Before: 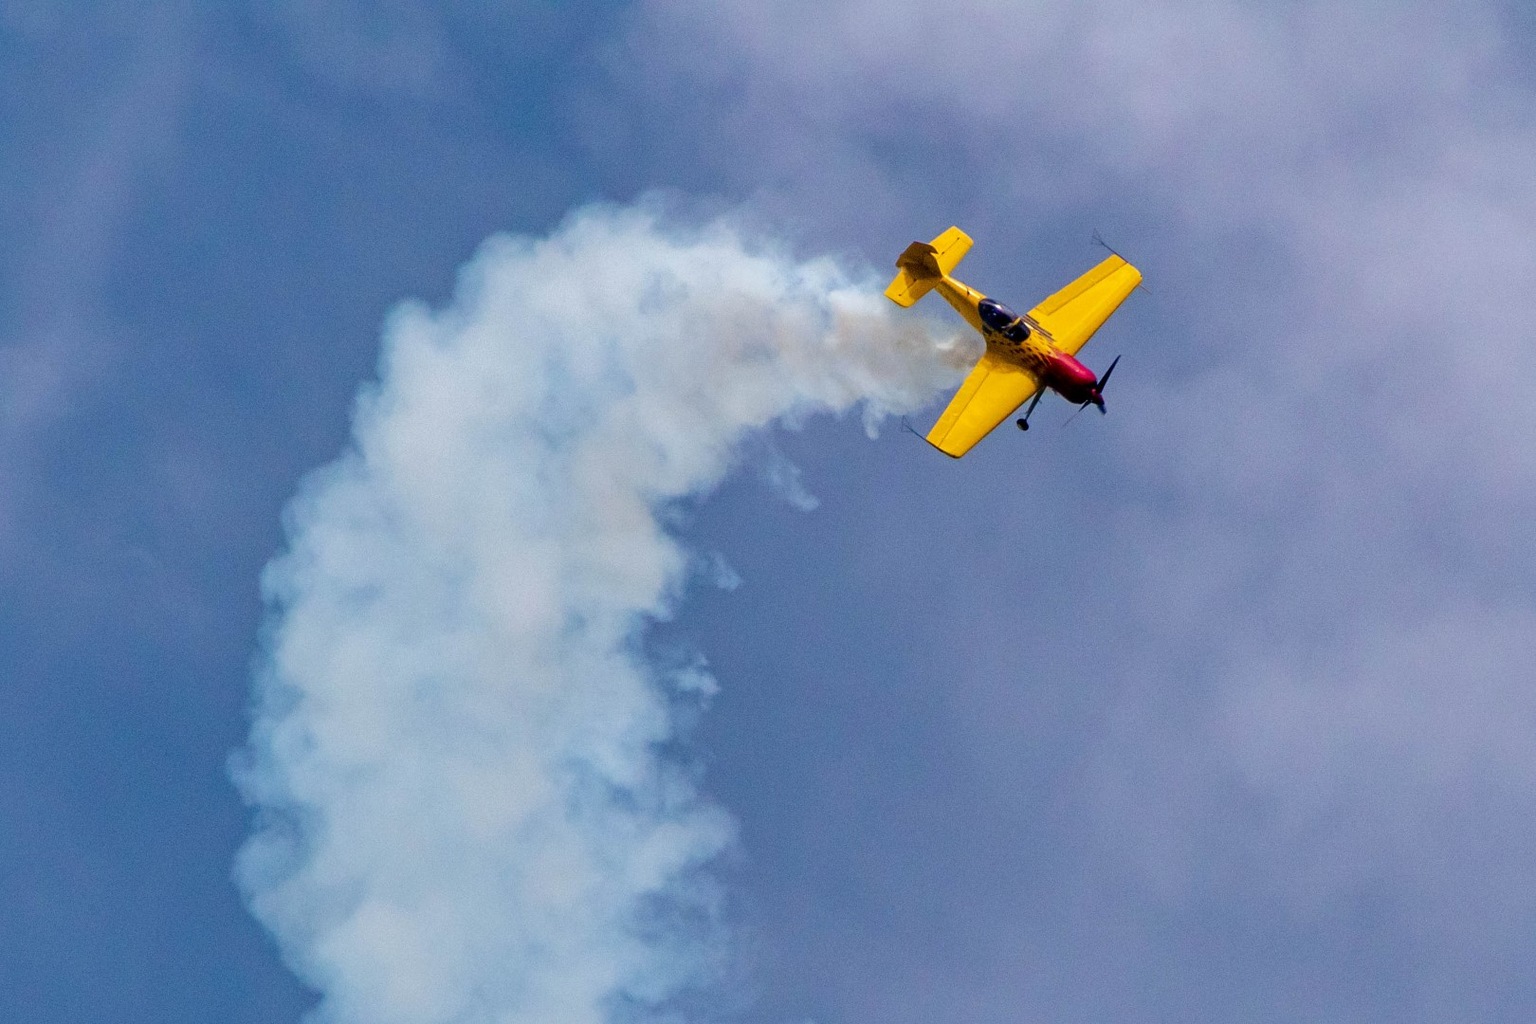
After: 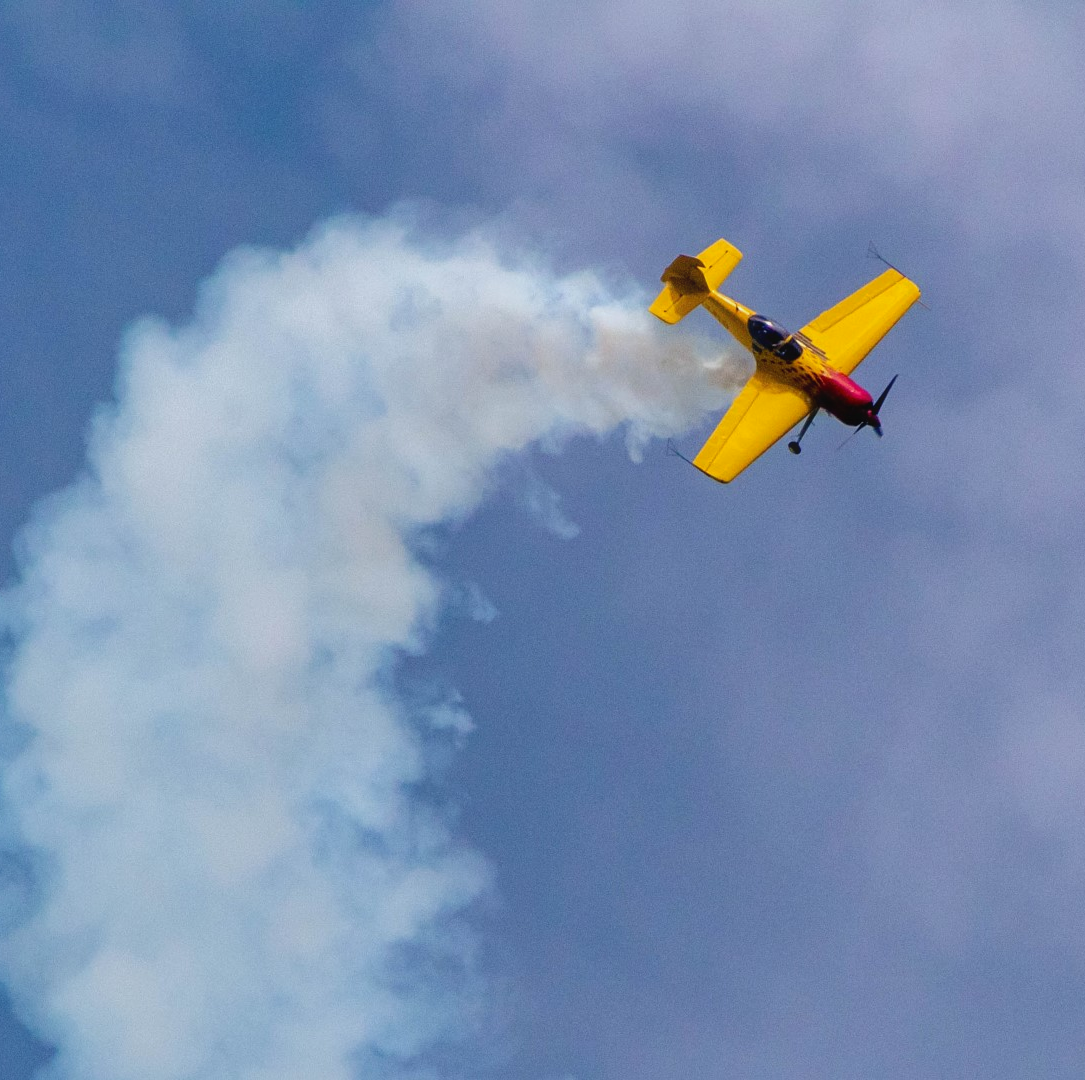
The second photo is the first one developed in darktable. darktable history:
crop and rotate: left 17.549%, right 15.427%
contrast equalizer: y [[0.5, 0.488, 0.462, 0.461, 0.491, 0.5], [0.5 ×6], [0.5 ×6], [0 ×6], [0 ×6]]
